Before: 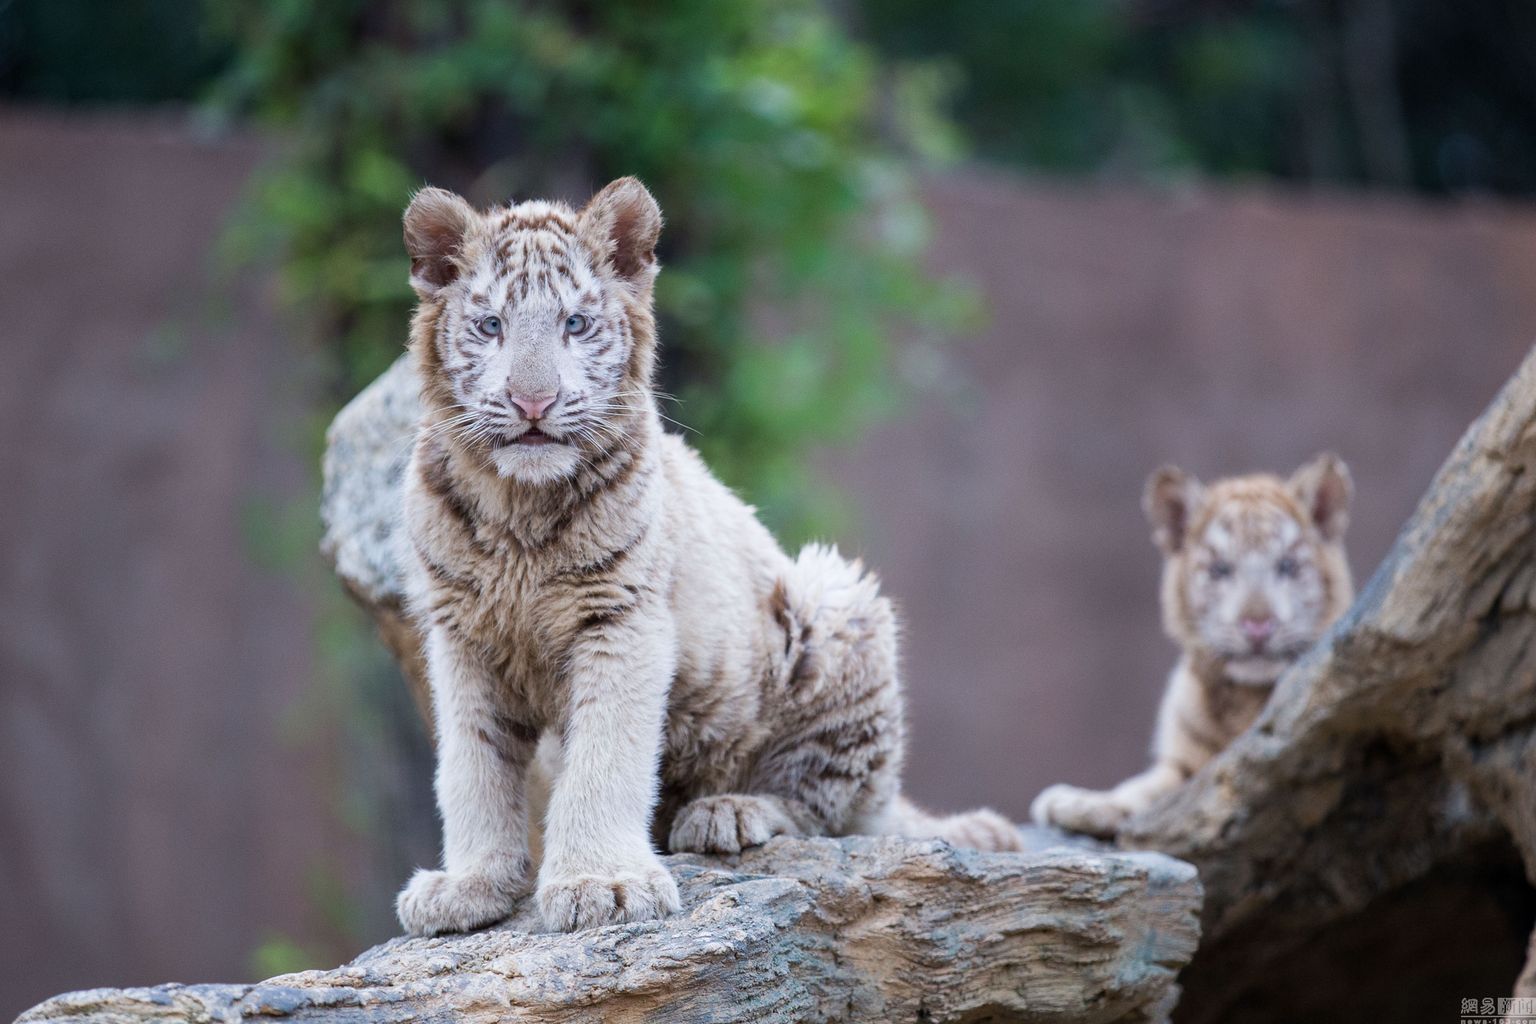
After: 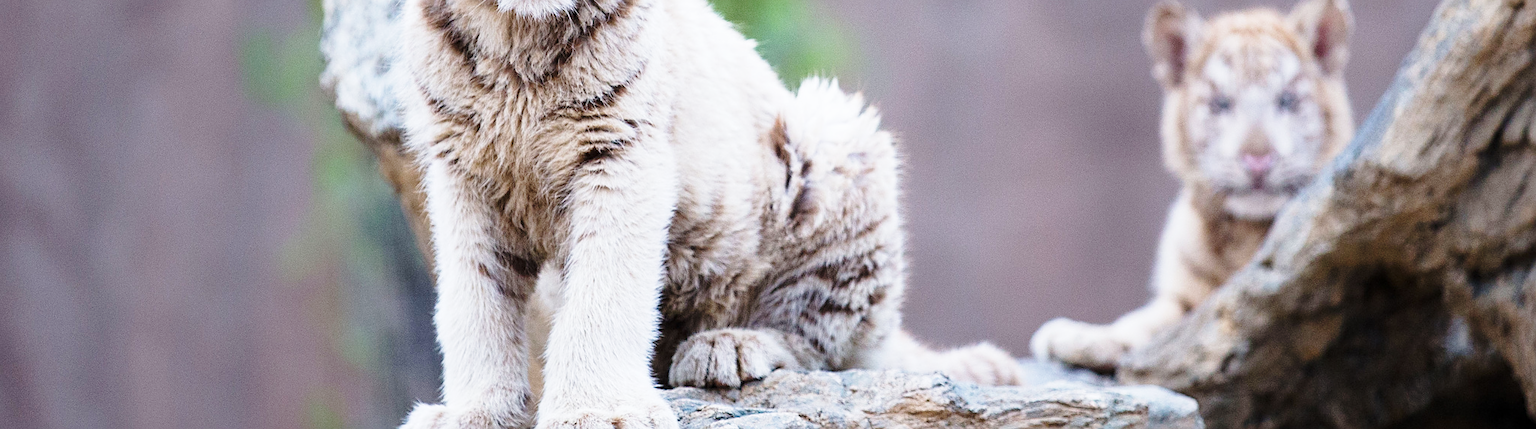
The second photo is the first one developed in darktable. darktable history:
sharpen: on, module defaults
crop: top 45.551%, bottom 12.262%
base curve: curves: ch0 [(0, 0) (0.028, 0.03) (0.121, 0.232) (0.46, 0.748) (0.859, 0.968) (1, 1)], preserve colors none
